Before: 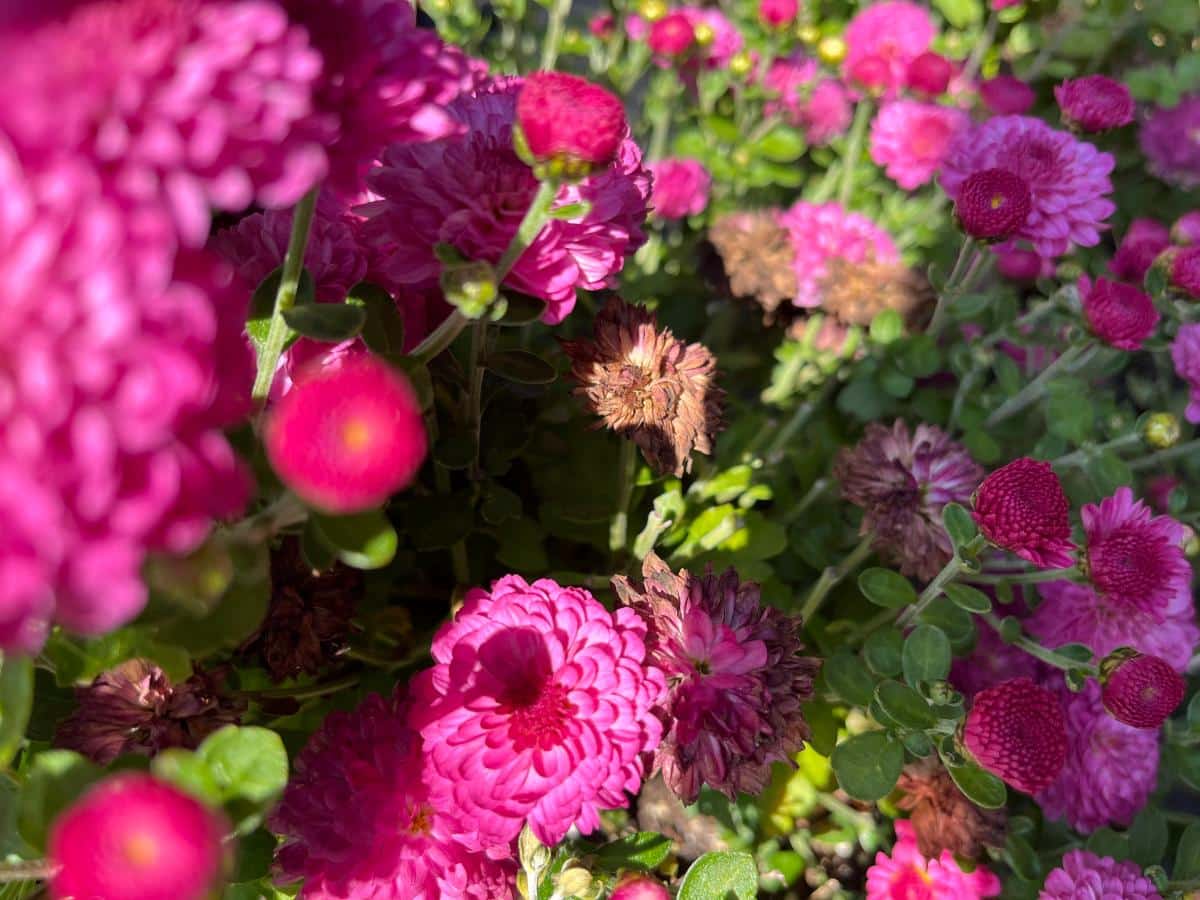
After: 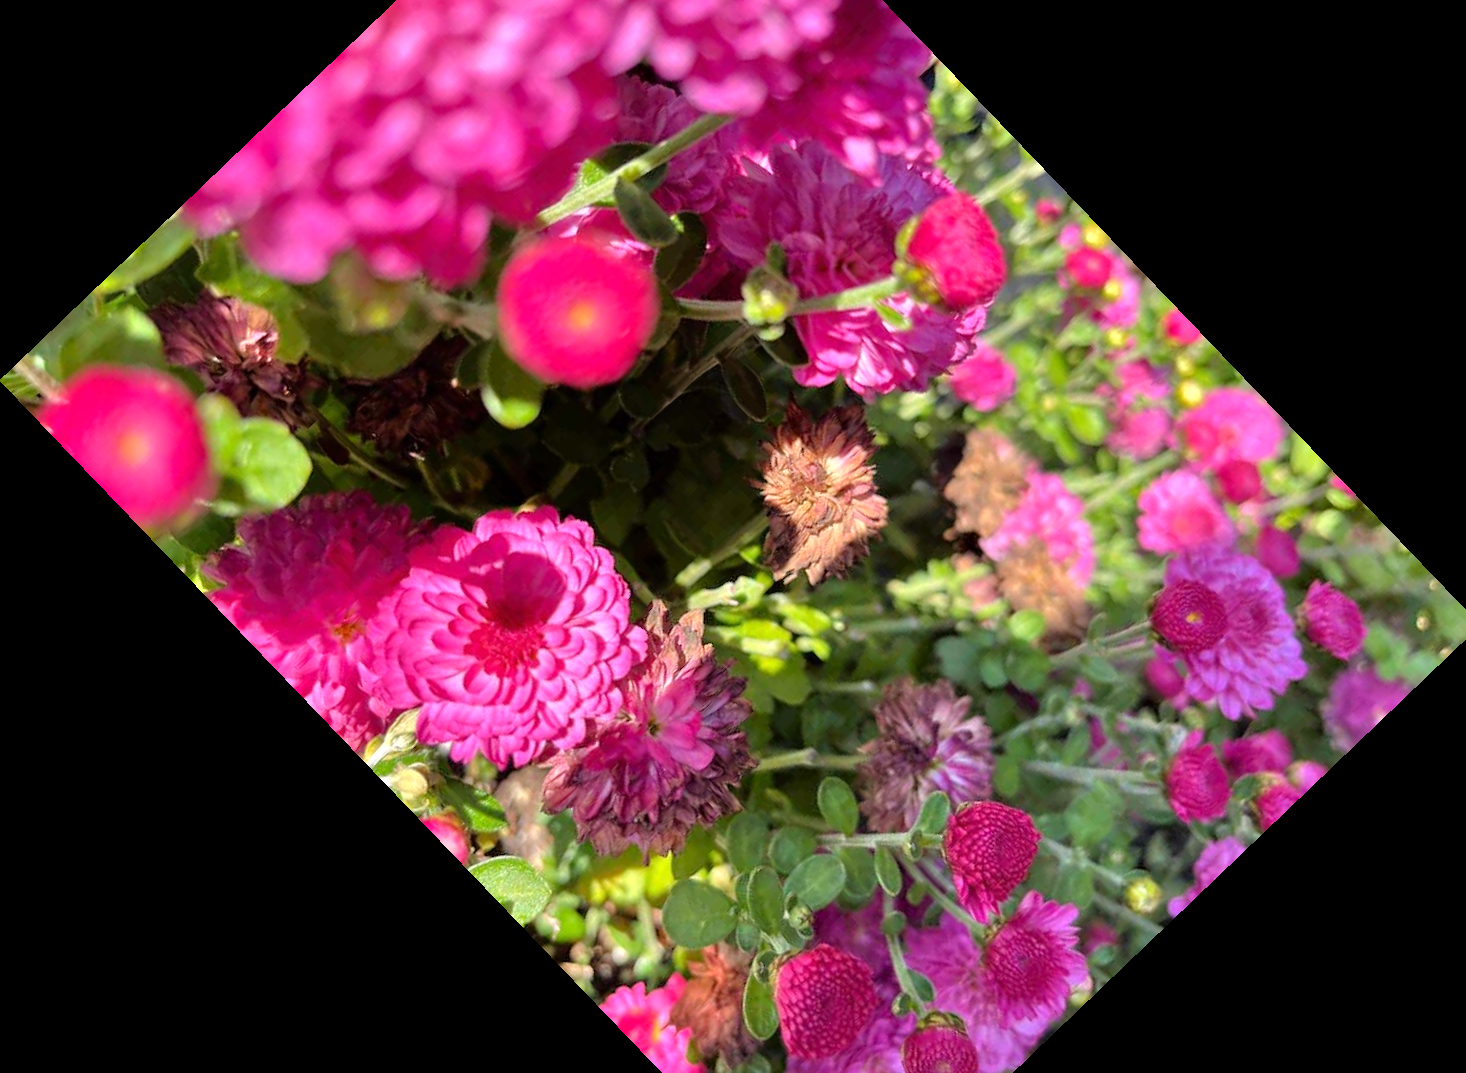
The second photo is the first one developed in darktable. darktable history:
tone equalizer: -7 EV 0.15 EV, -6 EV 0.6 EV, -5 EV 1.15 EV, -4 EV 1.33 EV, -3 EV 1.15 EV, -2 EV 0.6 EV, -1 EV 0.15 EV, mask exposure compensation -0.5 EV
crop and rotate: angle -46.26°, top 16.234%, right 0.912%, bottom 11.704%
